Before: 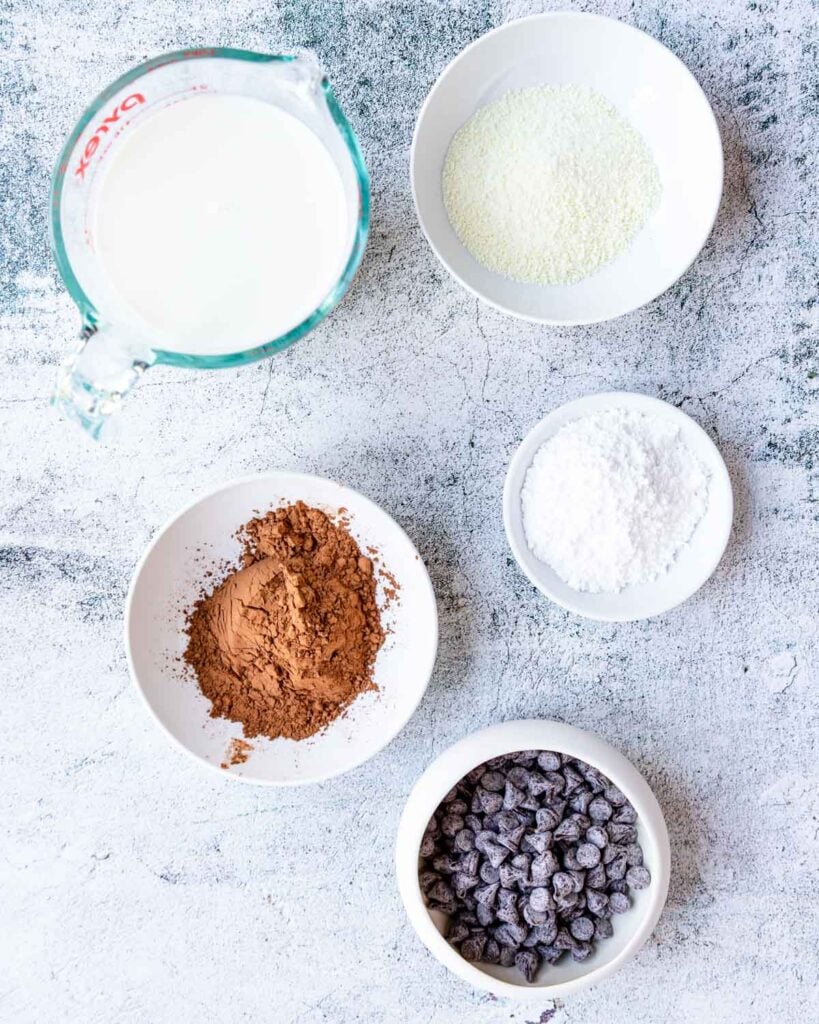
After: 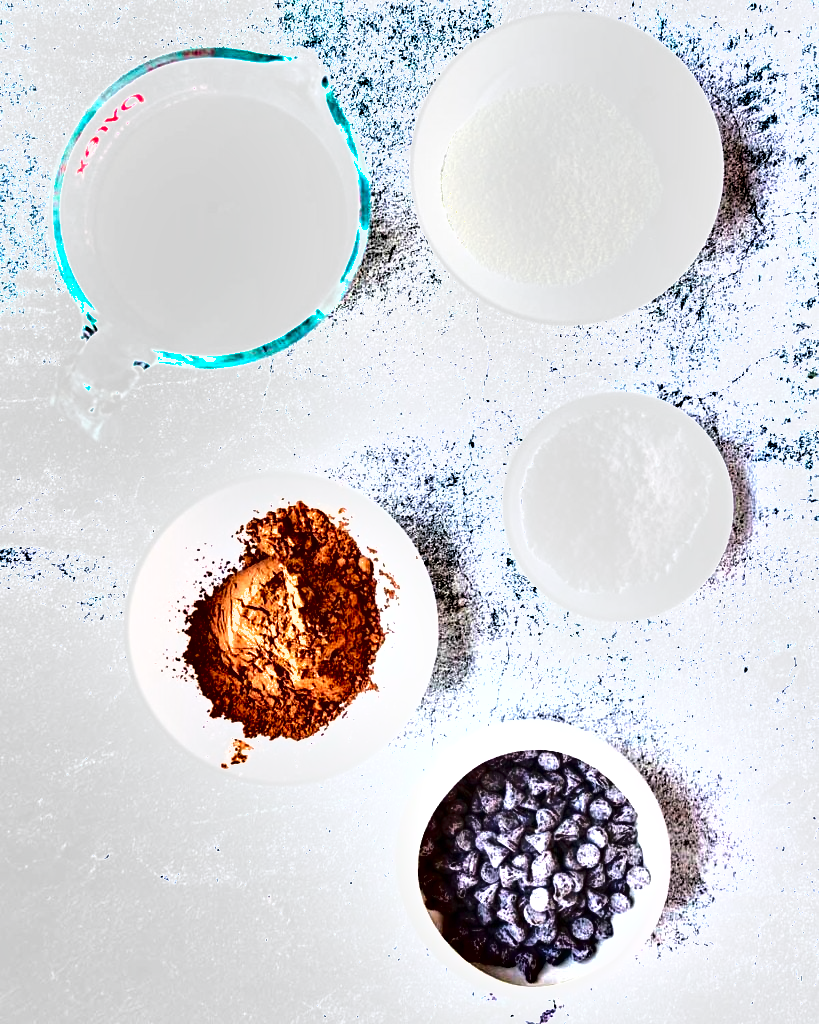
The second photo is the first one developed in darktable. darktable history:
exposure: exposure 1.161 EV, compensate exposure bias true, compensate highlight preservation false
shadows and highlights: soften with gaussian
